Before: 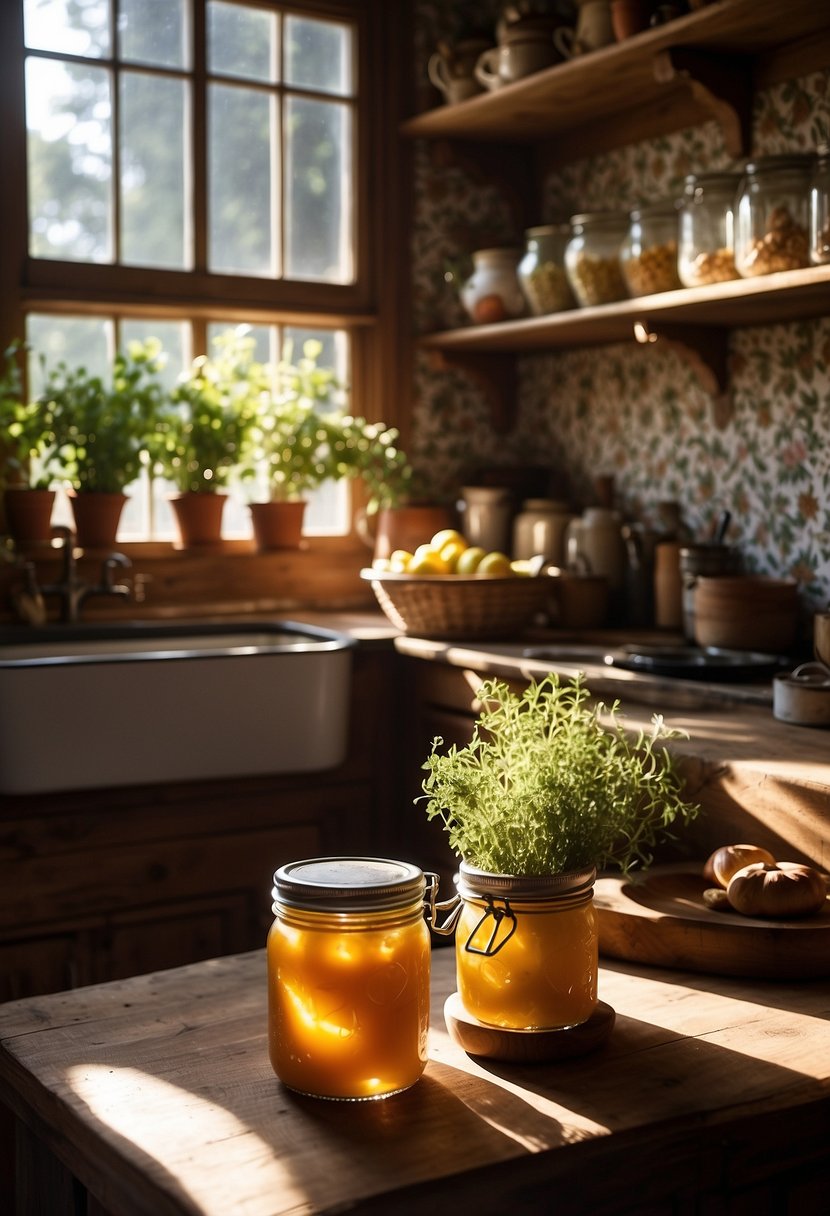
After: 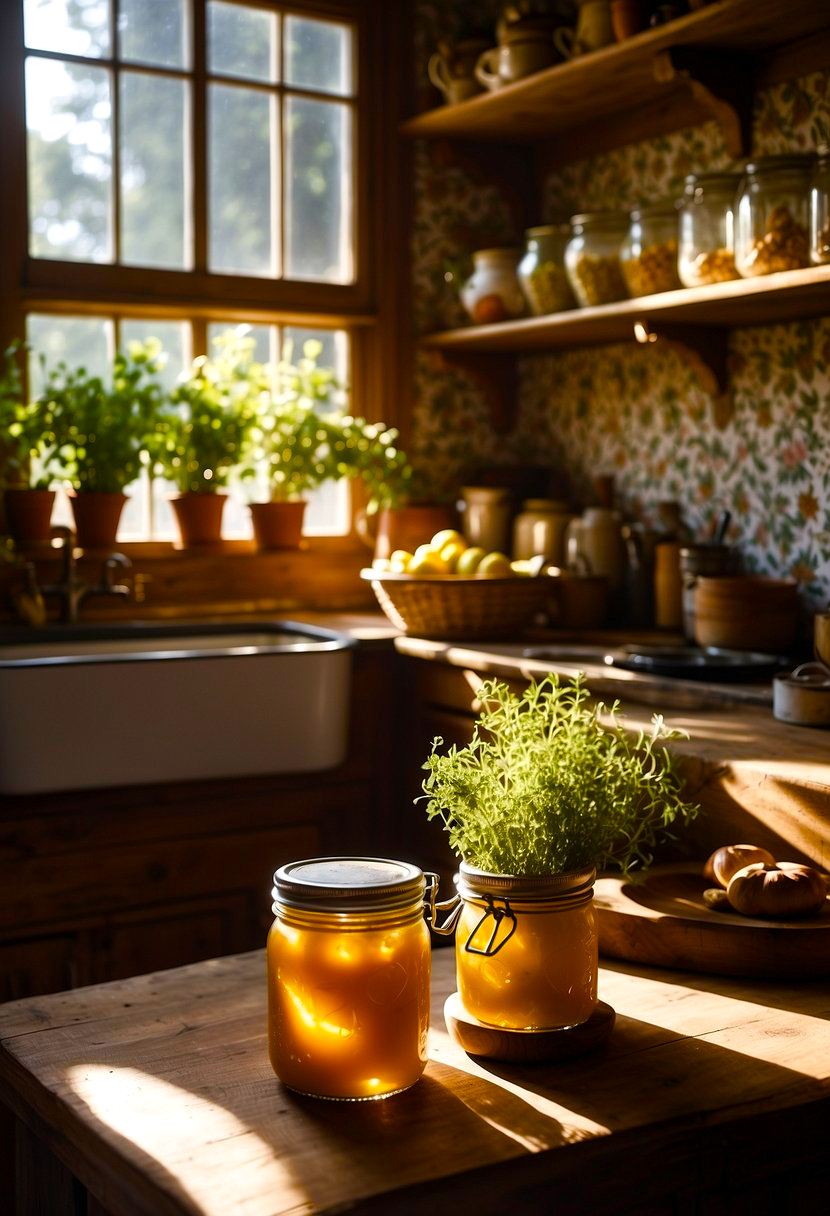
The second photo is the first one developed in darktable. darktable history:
color balance rgb: perceptual saturation grading › global saturation 39.242%, perceptual saturation grading › highlights -24.756%, perceptual saturation grading › mid-tones 35.385%, perceptual saturation grading › shadows 35.99%, contrast 4.599%
